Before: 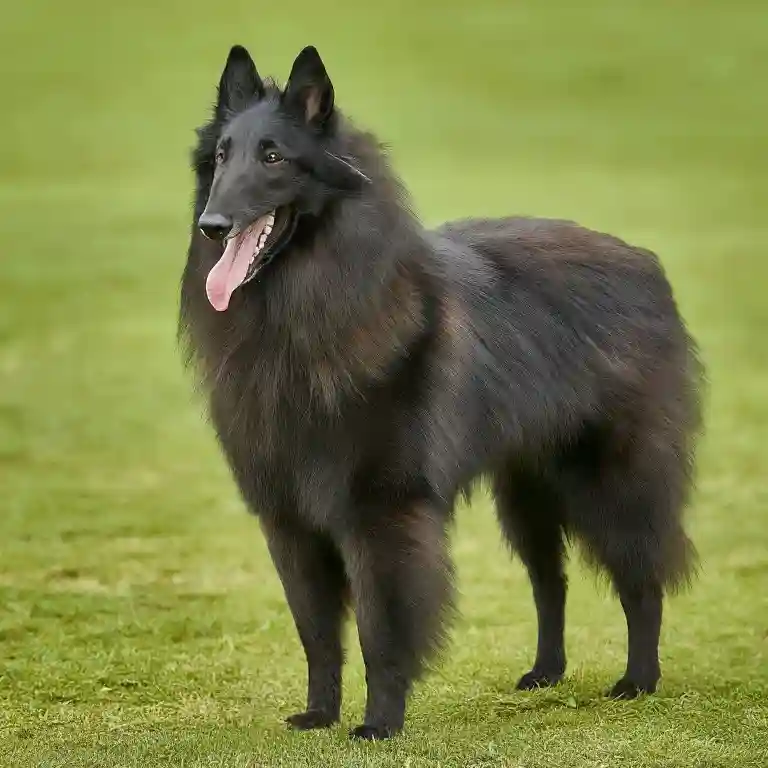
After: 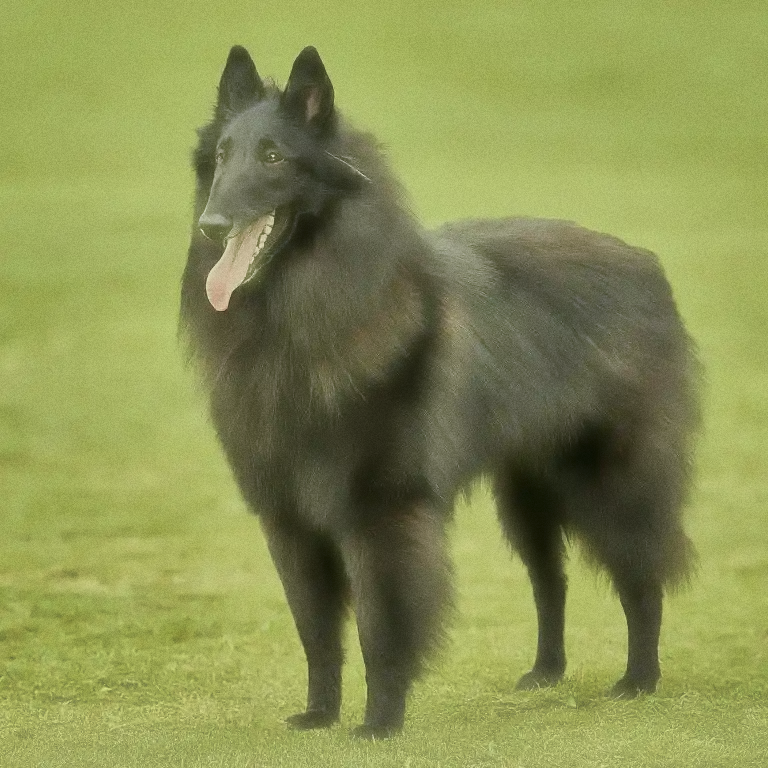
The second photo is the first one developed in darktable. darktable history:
grain: coarseness 0.47 ISO
haze removal: strength -0.9, distance 0.225, compatibility mode true, adaptive false
